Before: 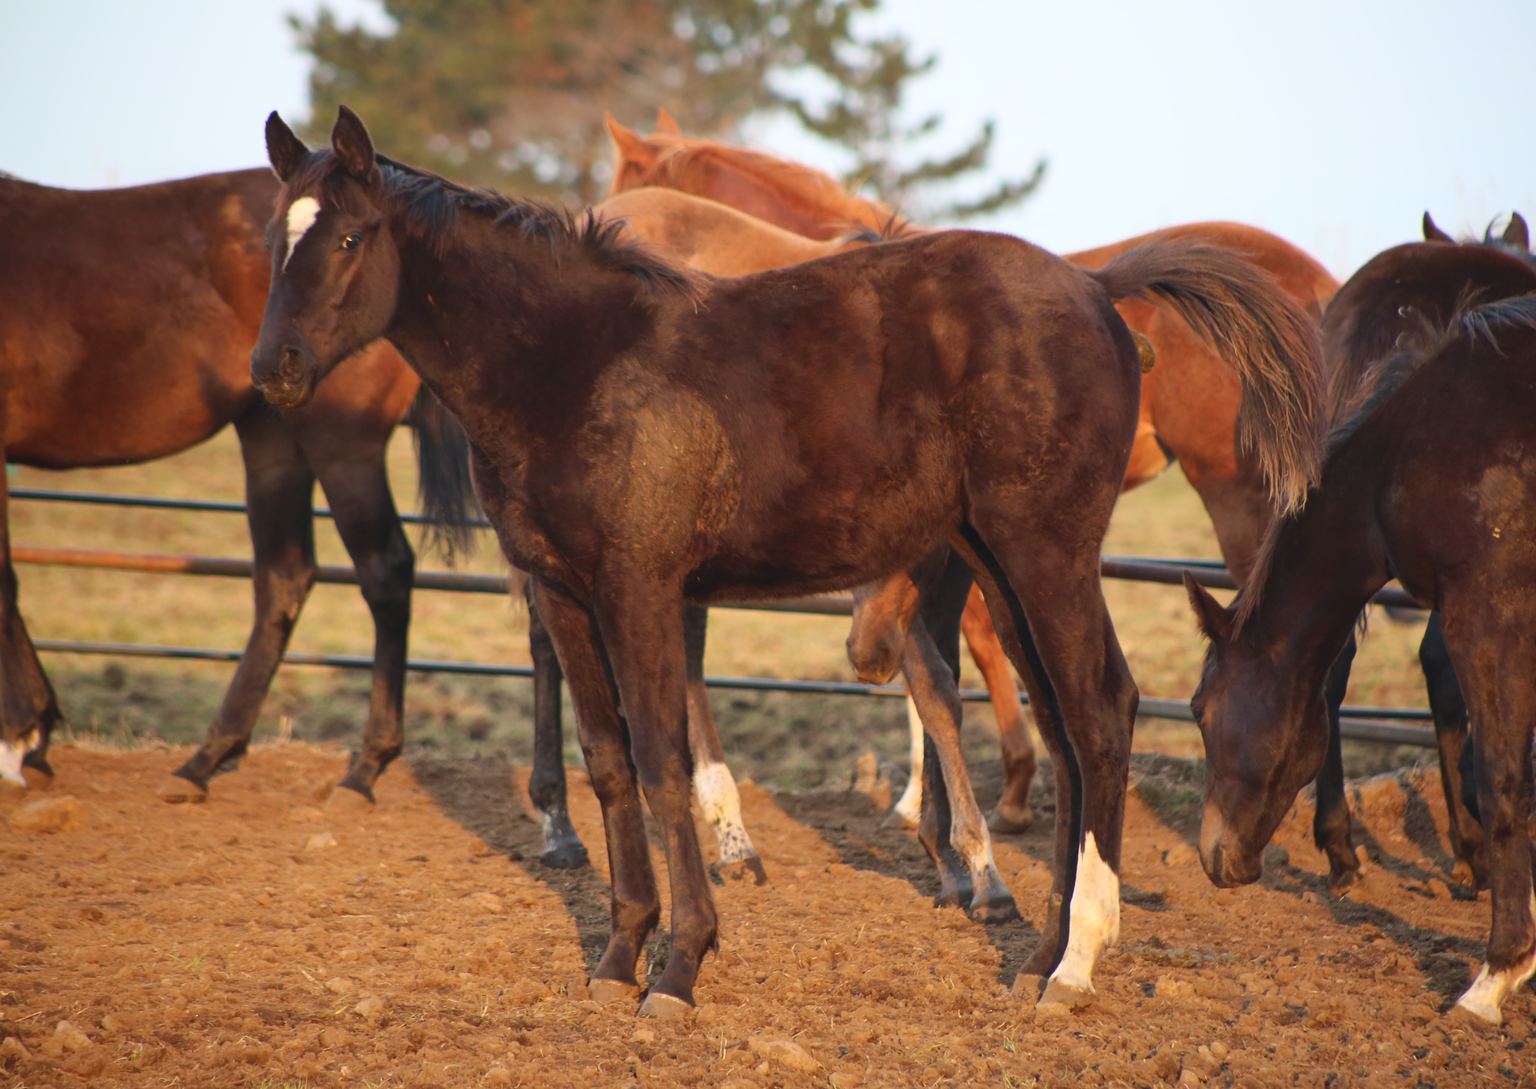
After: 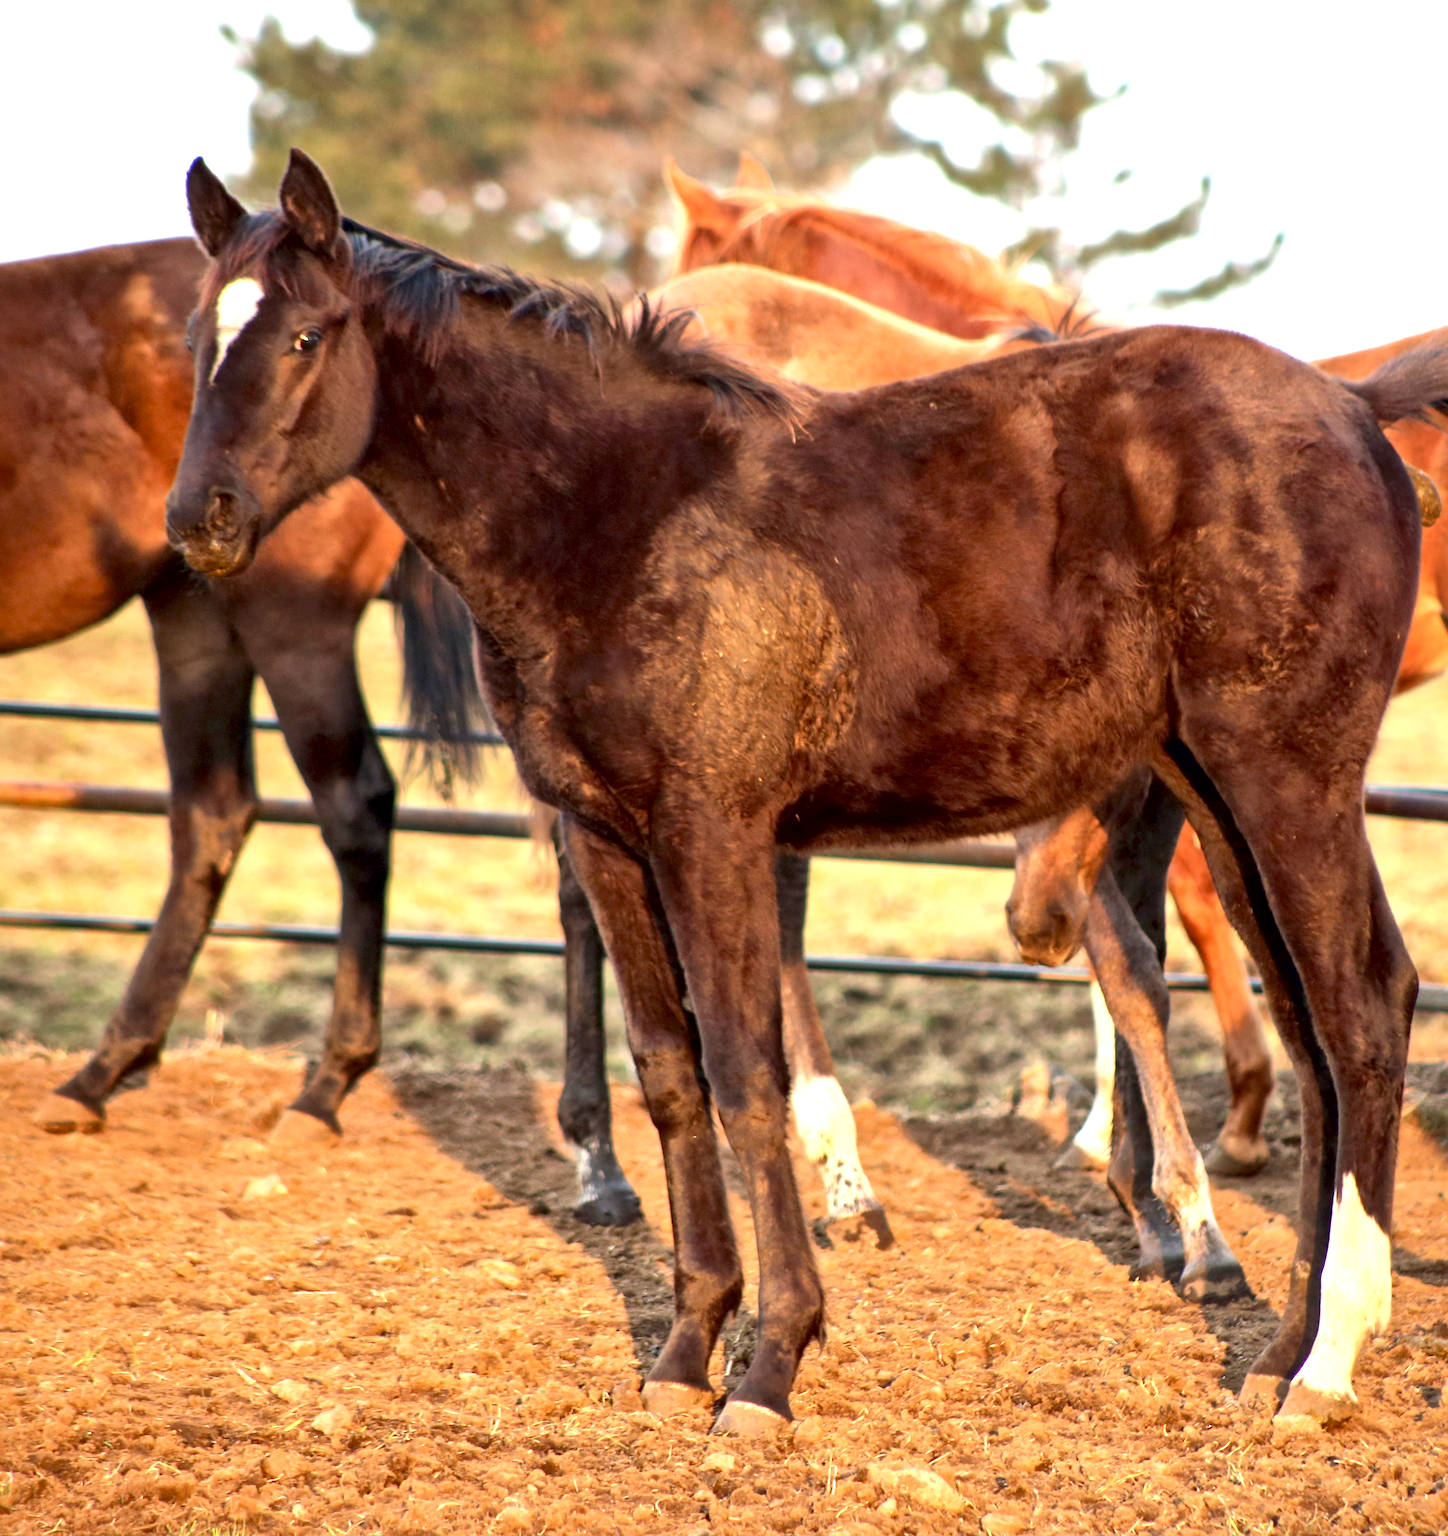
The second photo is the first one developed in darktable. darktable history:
exposure: black level correction 0.01, exposure 1 EV, compensate exposure bias true, compensate highlight preservation false
local contrast: mode bilateral grid, contrast 50, coarseness 50, detail 150%, midtone range 0.2
crop and rotate: left 8.714%, right 24.424%
